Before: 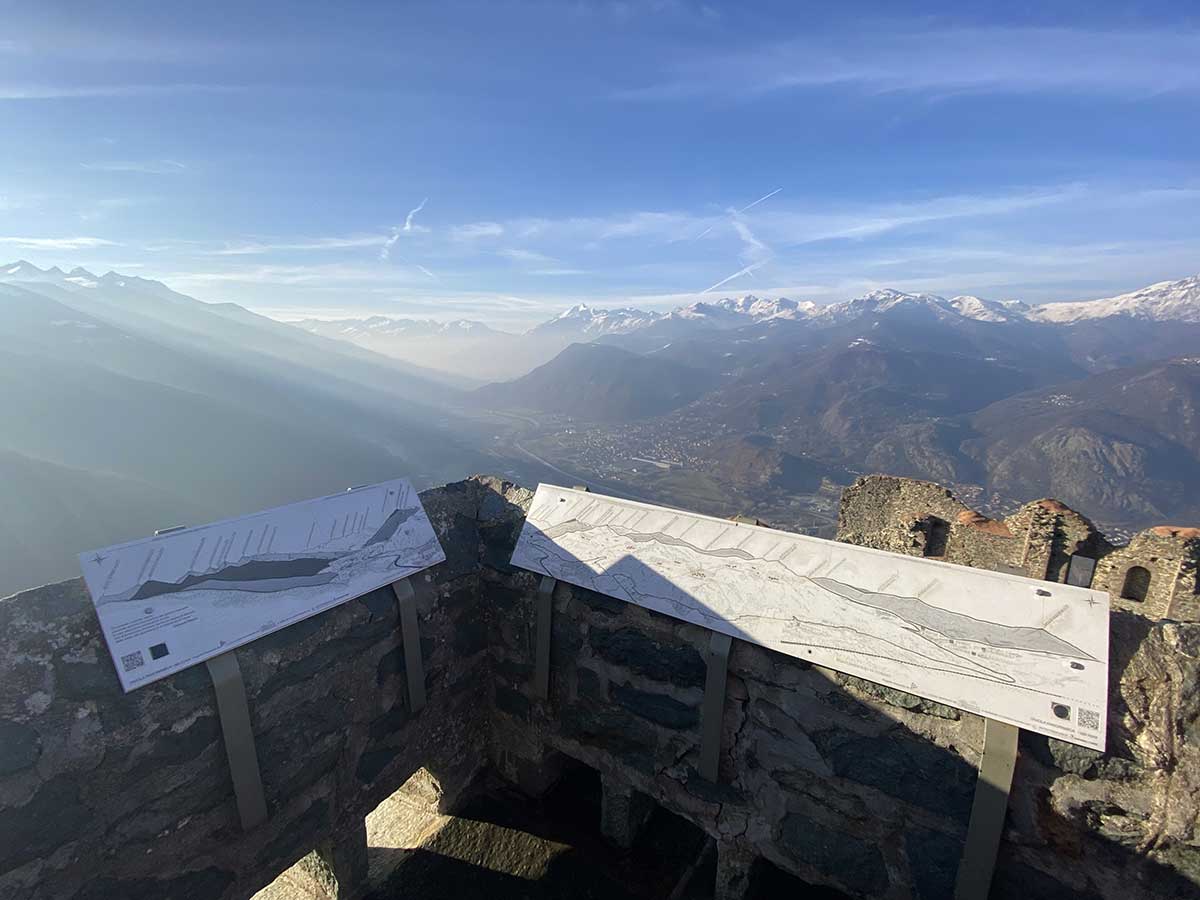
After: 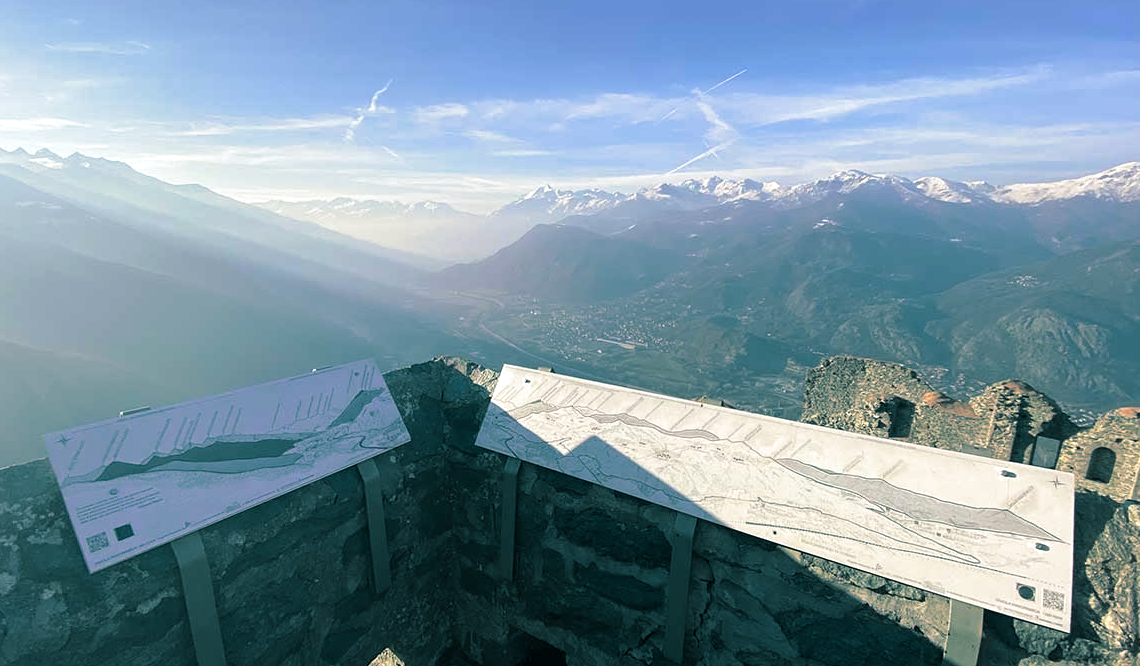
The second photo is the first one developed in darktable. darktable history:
exposure: exposure 0.2 EV, compensate highlight preservation false
crop and rotate: left 2.991%, top 13.302%, right 1.981%, bottom 12.636%
split-toning: shadows › hue 186.43°, highlights › hue 49.29°, compress 30.29%
